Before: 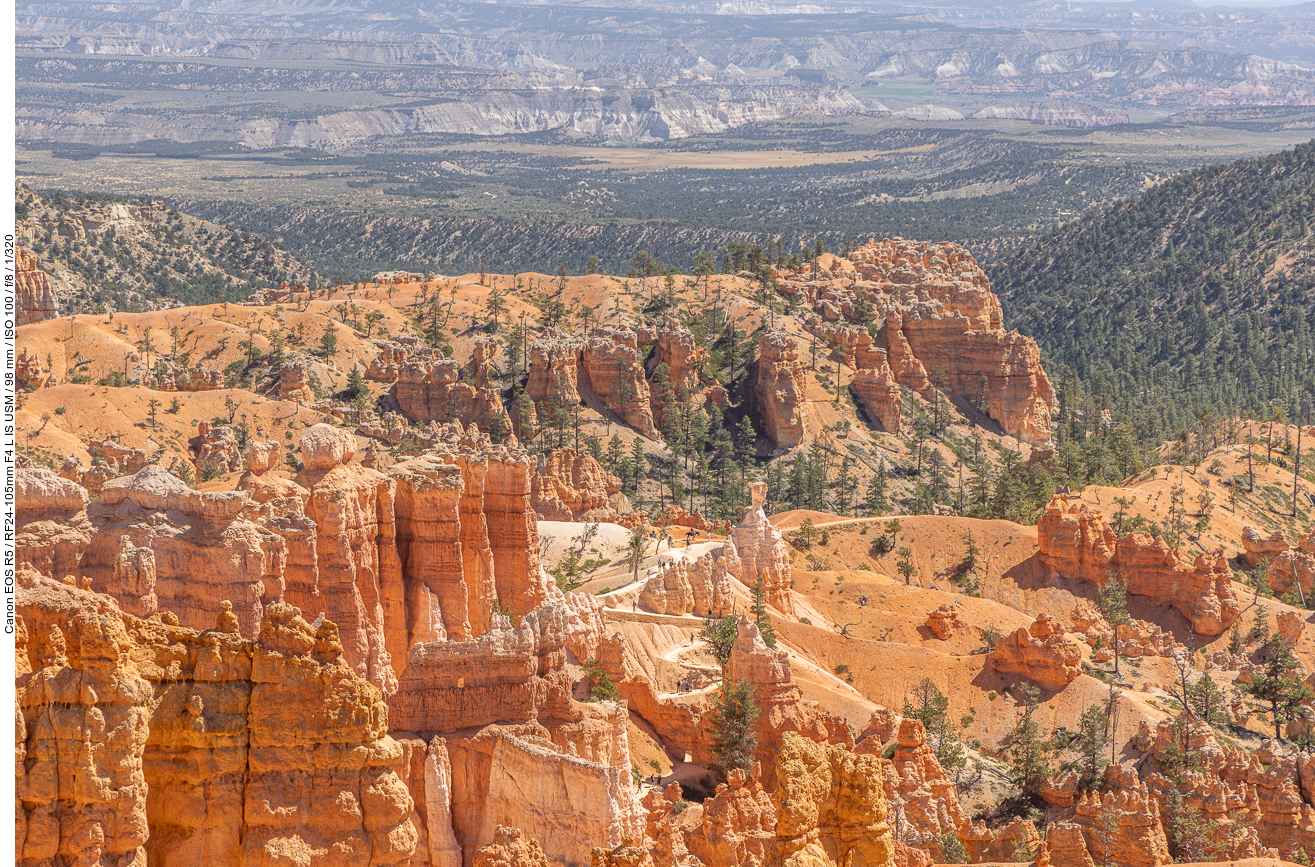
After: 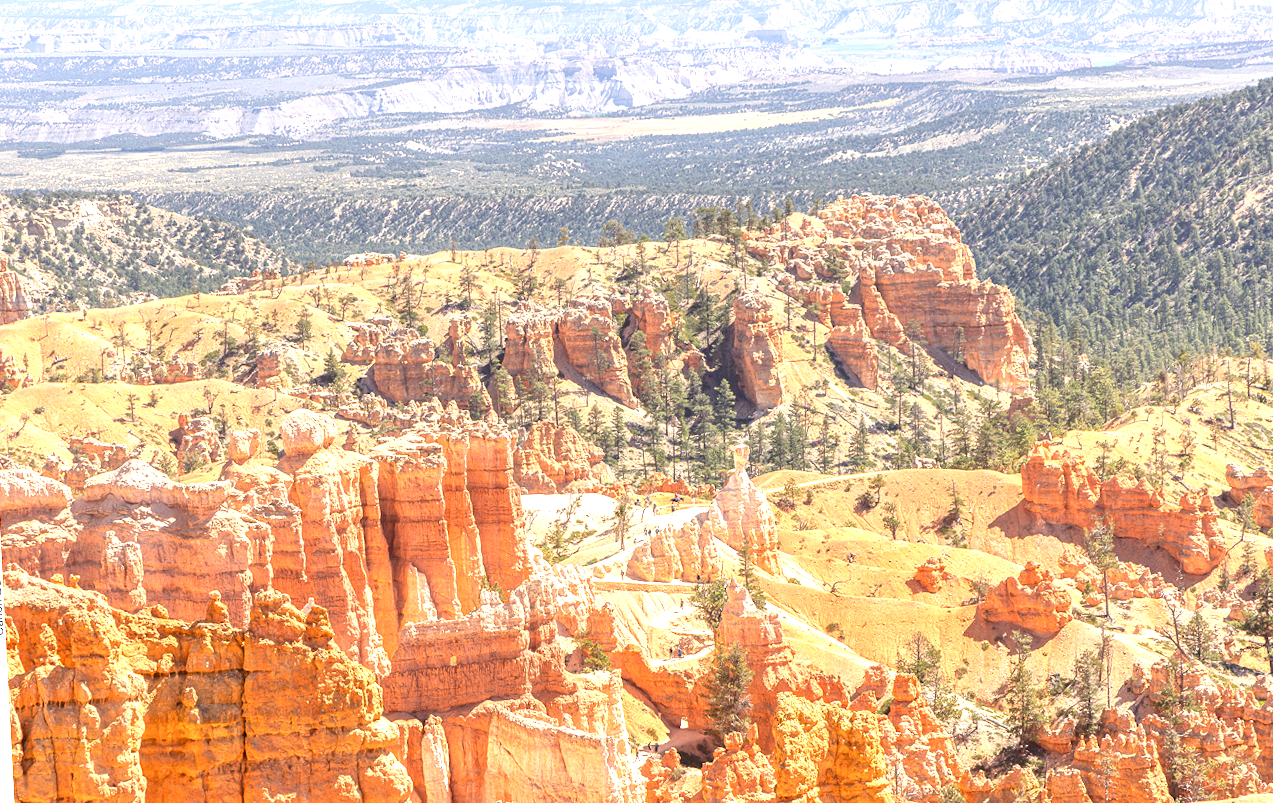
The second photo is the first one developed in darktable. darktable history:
rotate and perspective: rotation -3°, crop left 0.031, crop right 0.968, crop top 0.07, crop bottom 0.93
exposure: black level correction 0, exposure 1.2 EV, compensate highlight preservation false
